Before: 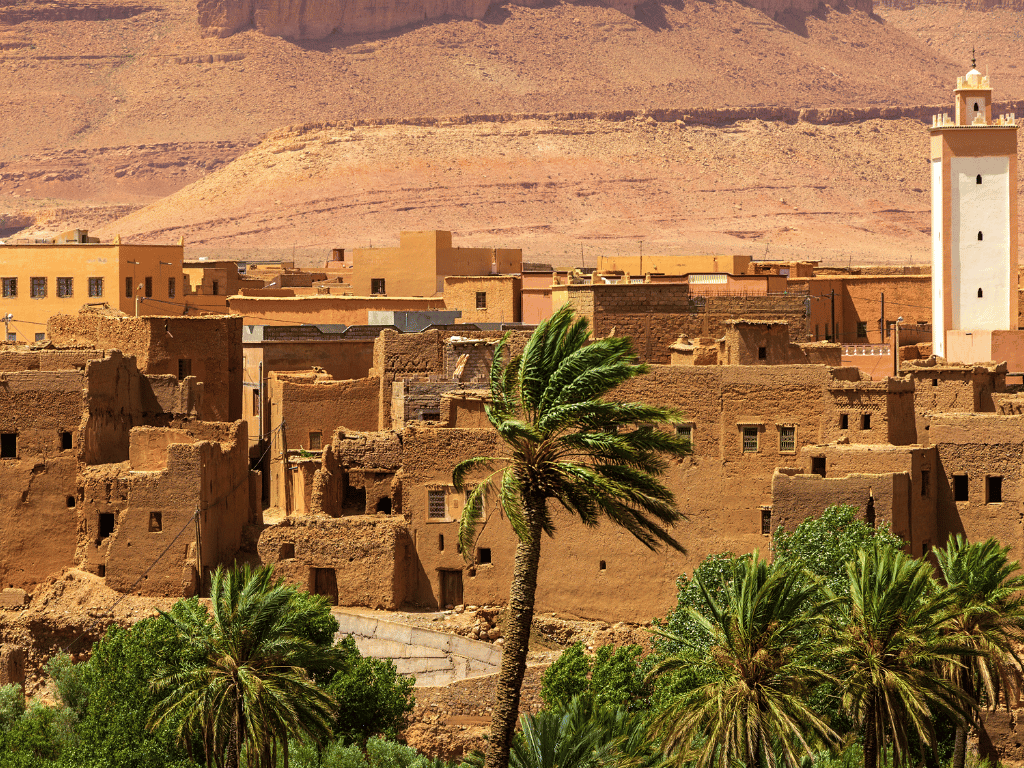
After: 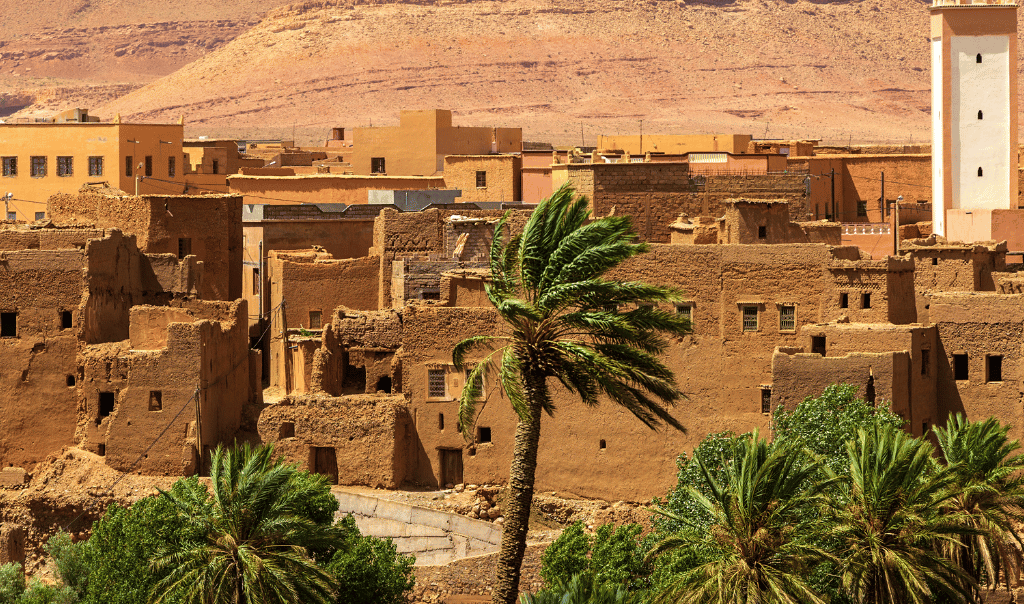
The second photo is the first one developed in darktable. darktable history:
crop and rotate: top 15.774%, bottom 5.506%
white balance: emerald 1
